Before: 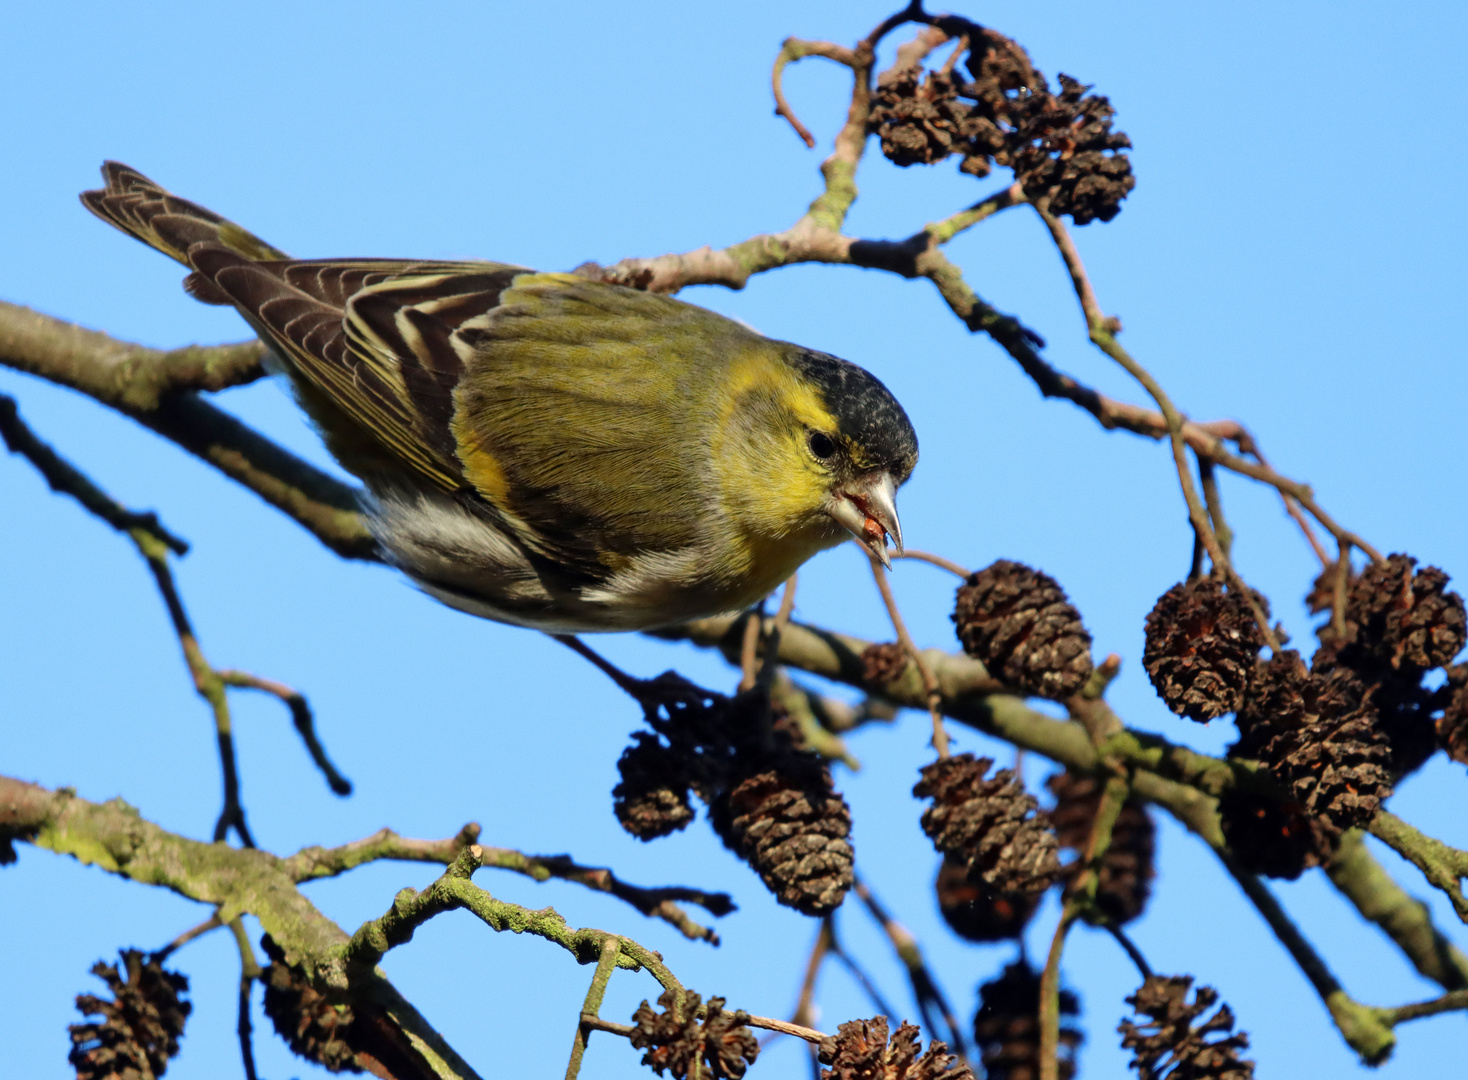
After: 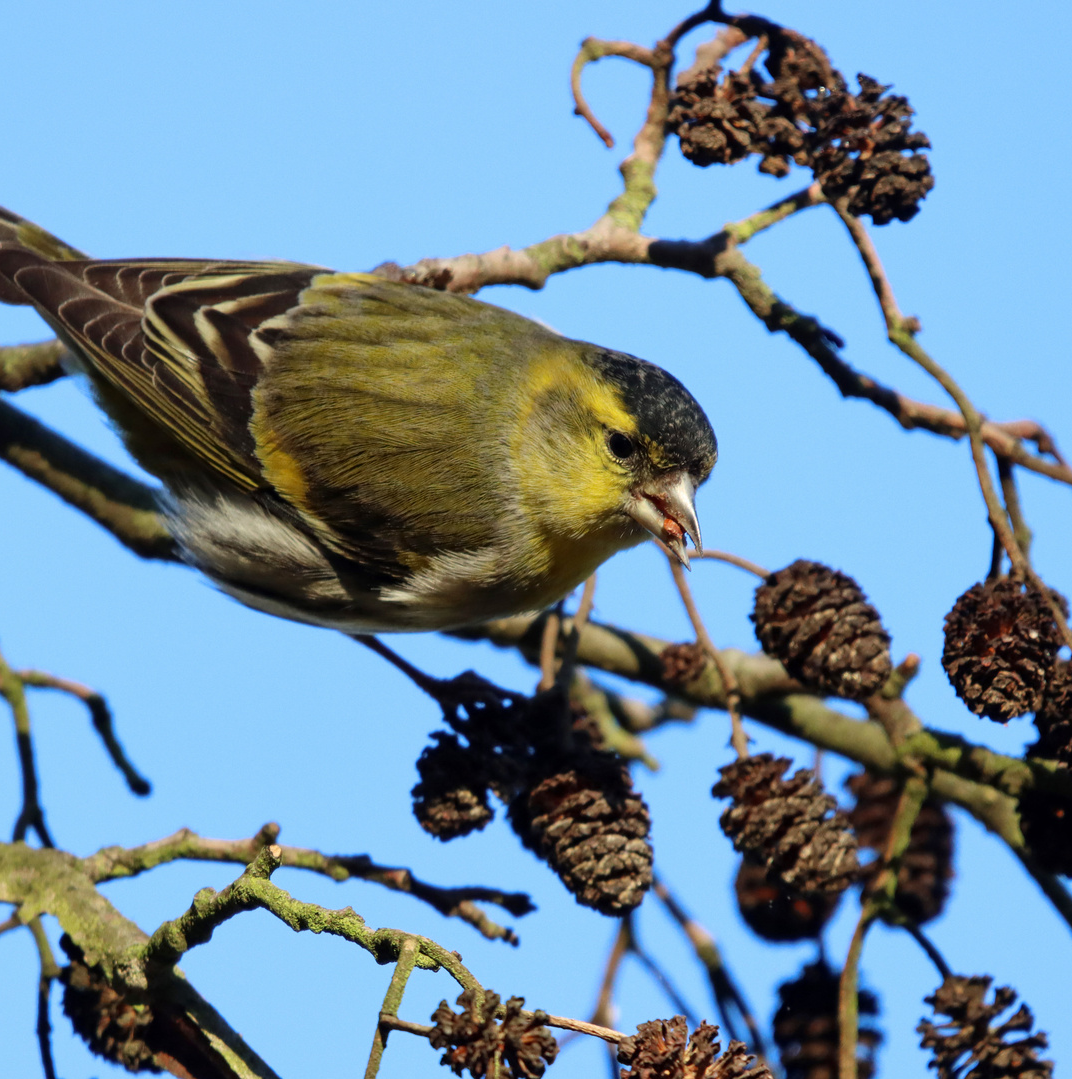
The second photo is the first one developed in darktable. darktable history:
crop: left 13.692%, top 0%, right 13.255%
